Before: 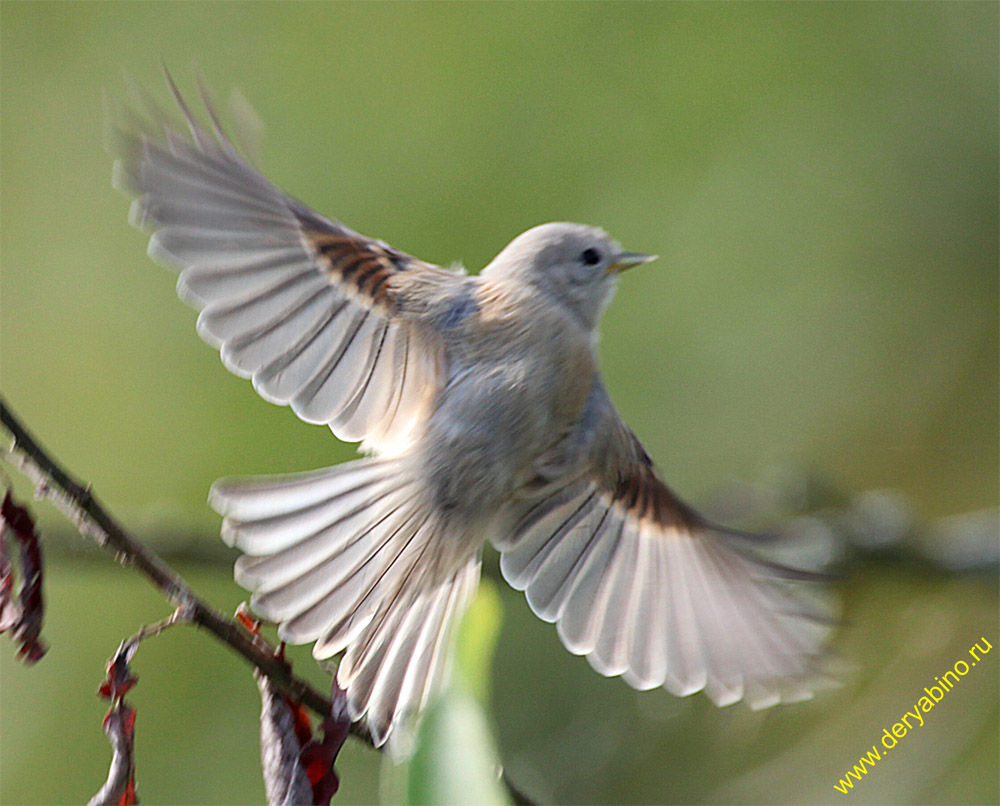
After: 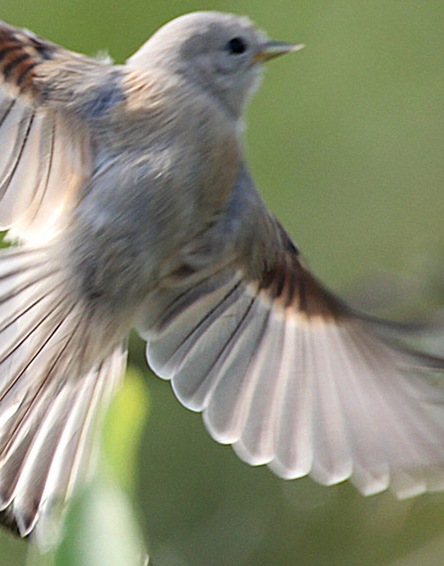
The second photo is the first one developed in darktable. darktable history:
crop: left 35.432%, top 26.233%, right 20.145%, bottom 3.432%
white balance: emerald 1
